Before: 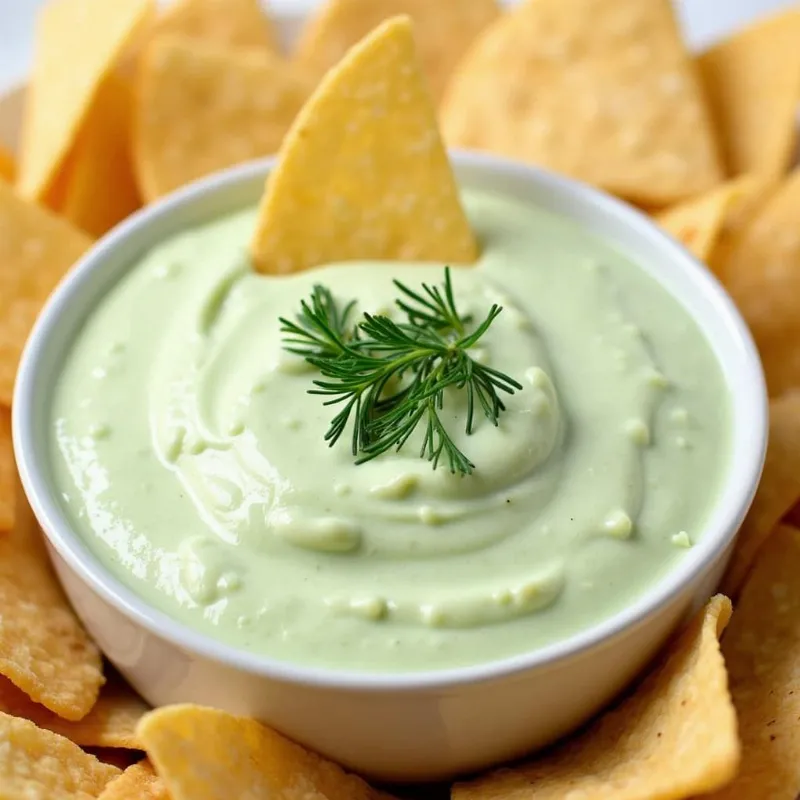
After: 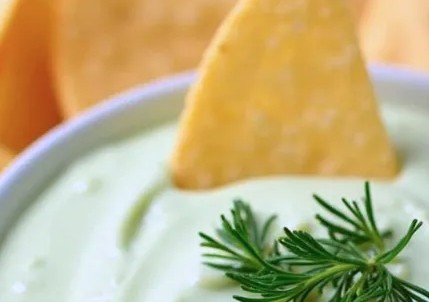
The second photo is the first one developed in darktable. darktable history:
color calibration: output R [0.999, 0.026, -0.11, 0], output G [-0.019, 1.037, -0.099, 0], output B [0.022, -0.023, 0.902, 0], illuminant custom, x 0.367, y 0.392, temperature 4437.75 K, clip negative RGB from gamut false
crop: left 10.121%, top 10.631%, right 36.218%, bottom 51.526%
